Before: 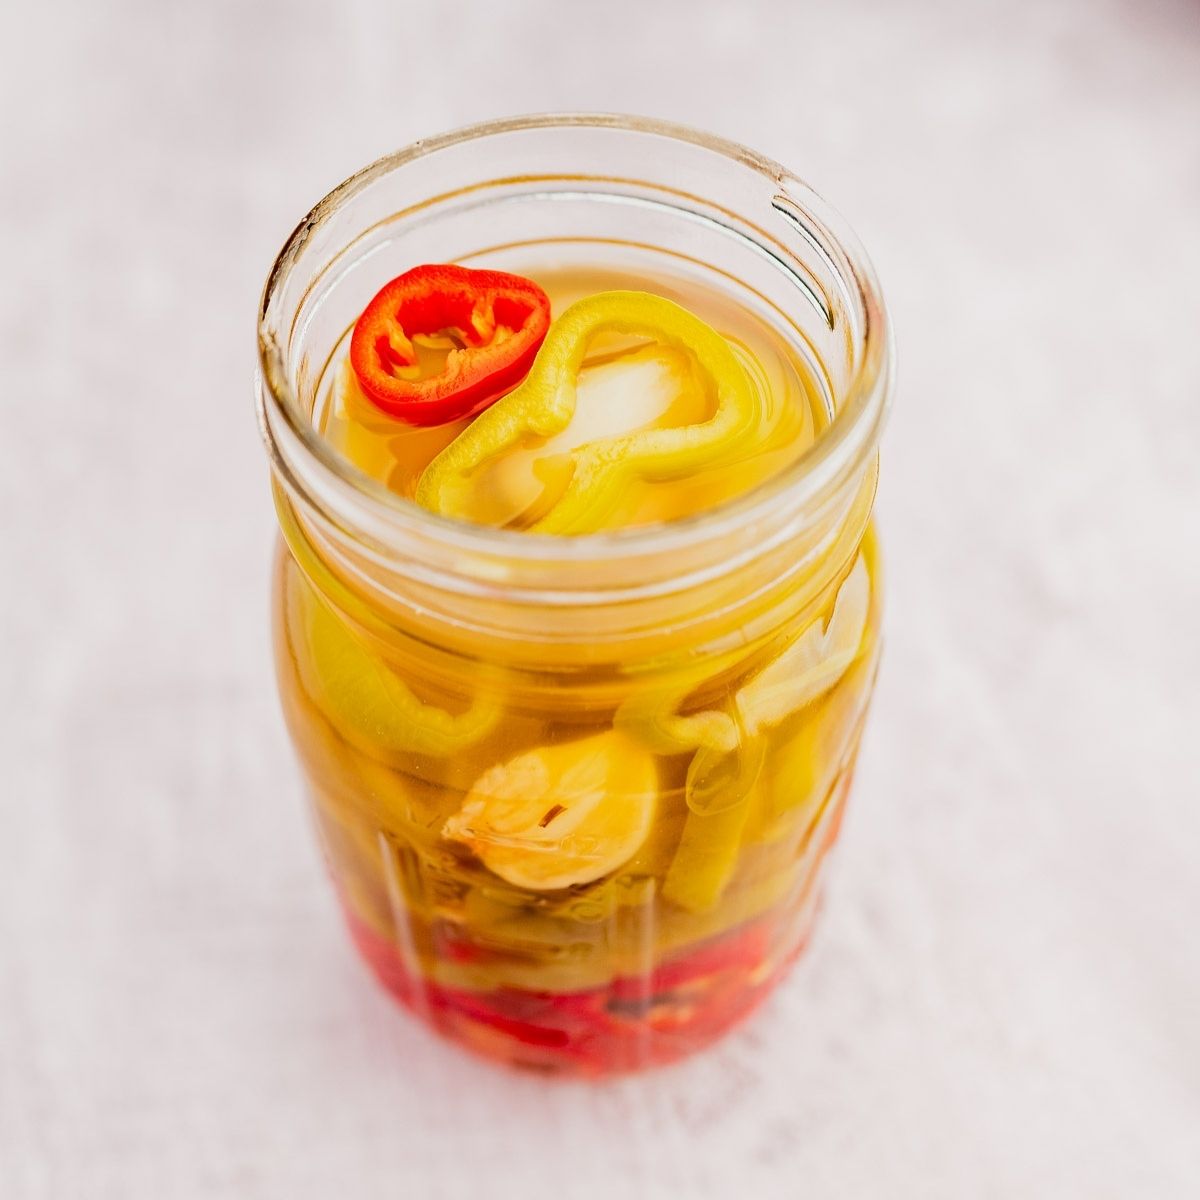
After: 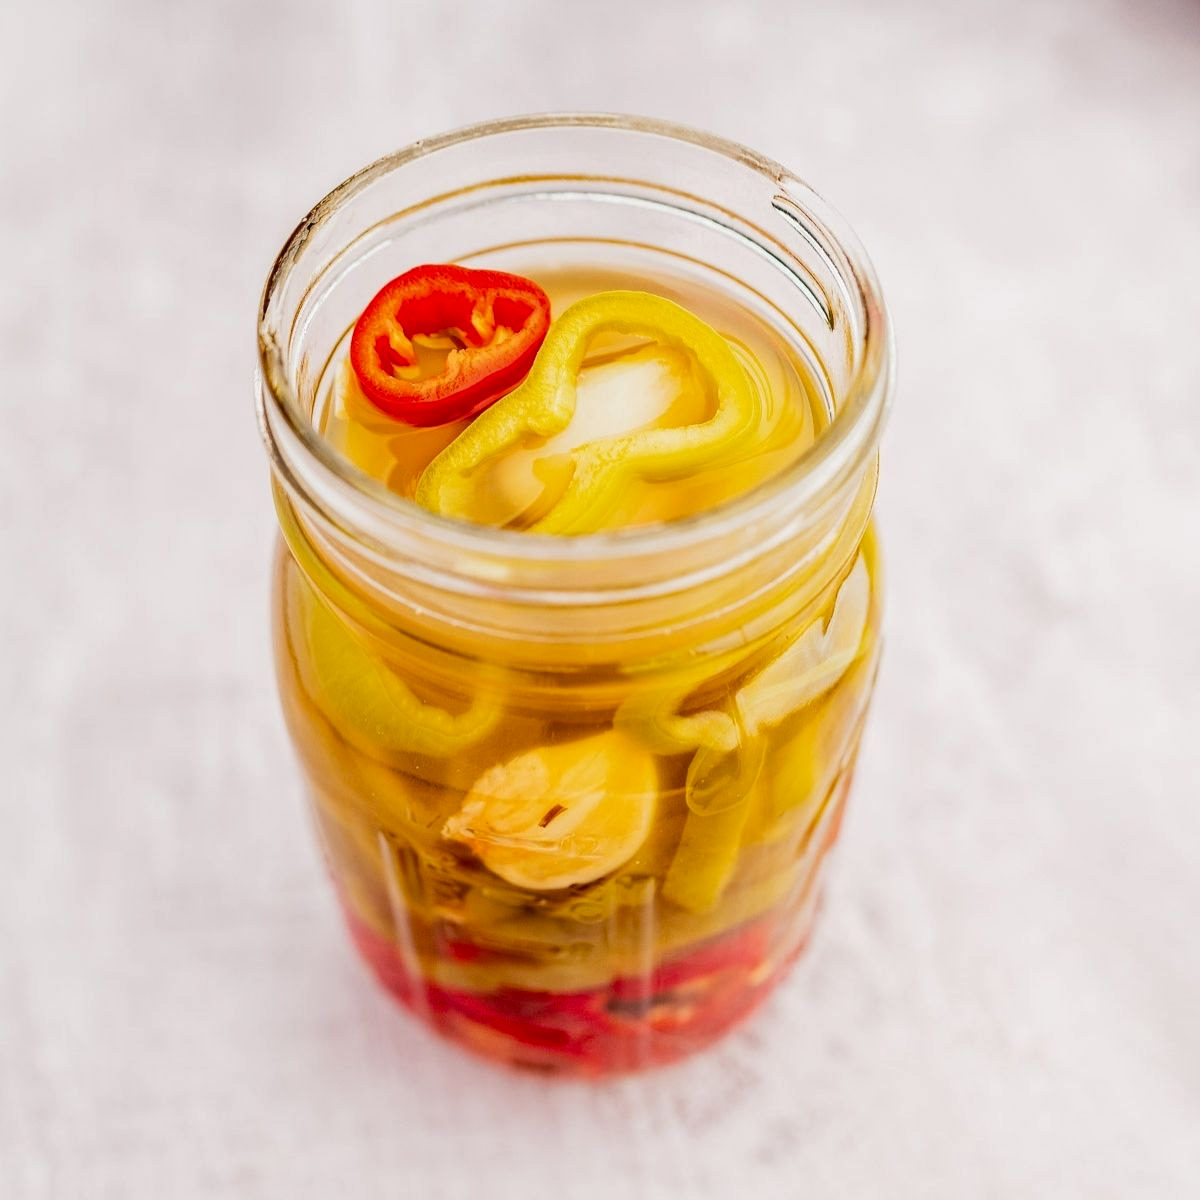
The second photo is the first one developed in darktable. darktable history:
rotate and perspective: crop left 0, crop top 0
local contrast: highlights 55%, shadows 52%, detail 130%, midtone range 0.452
